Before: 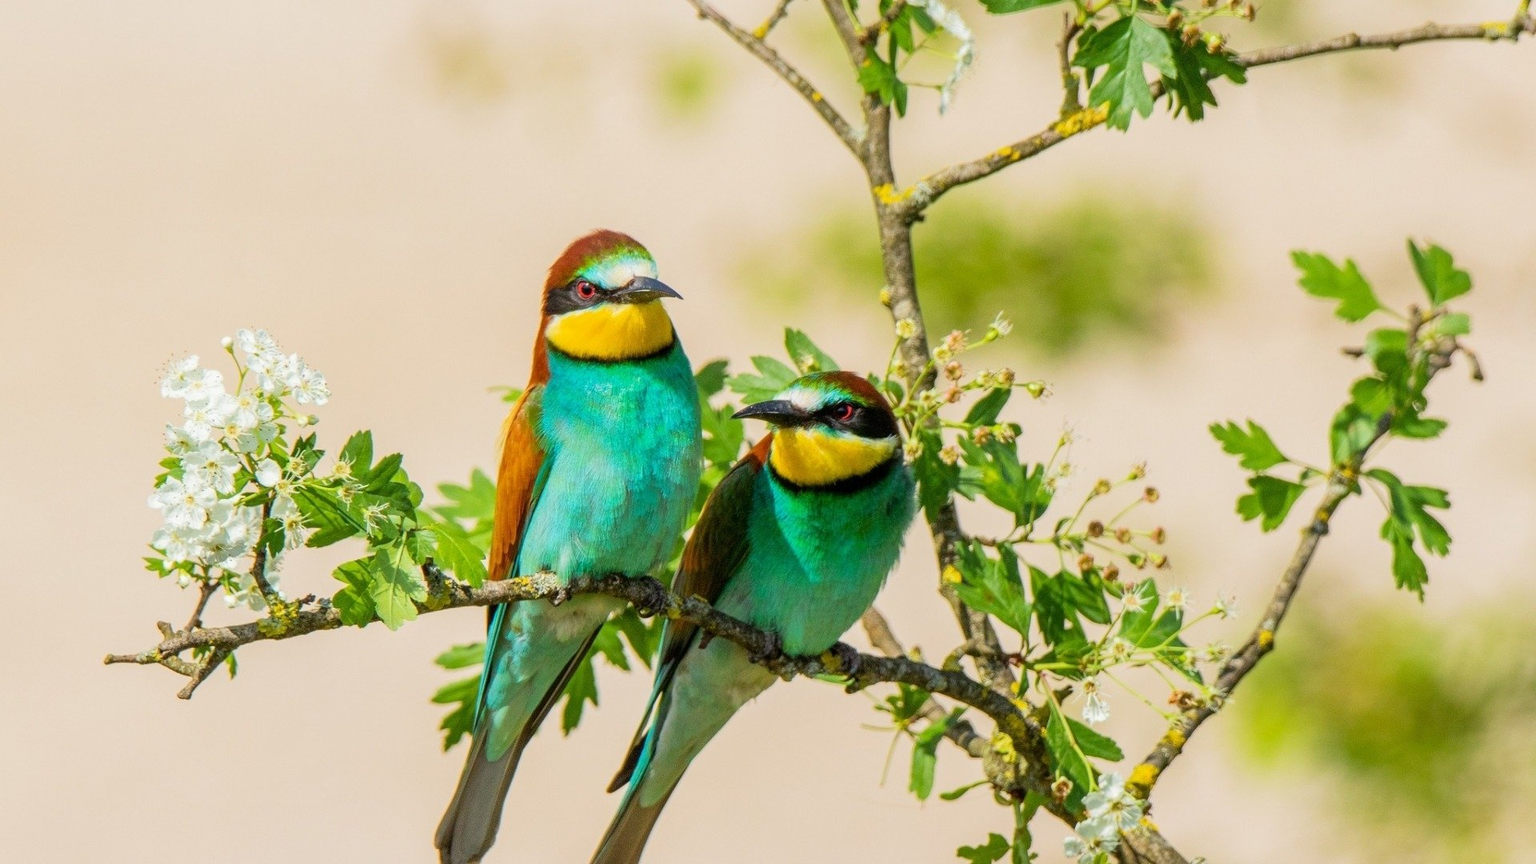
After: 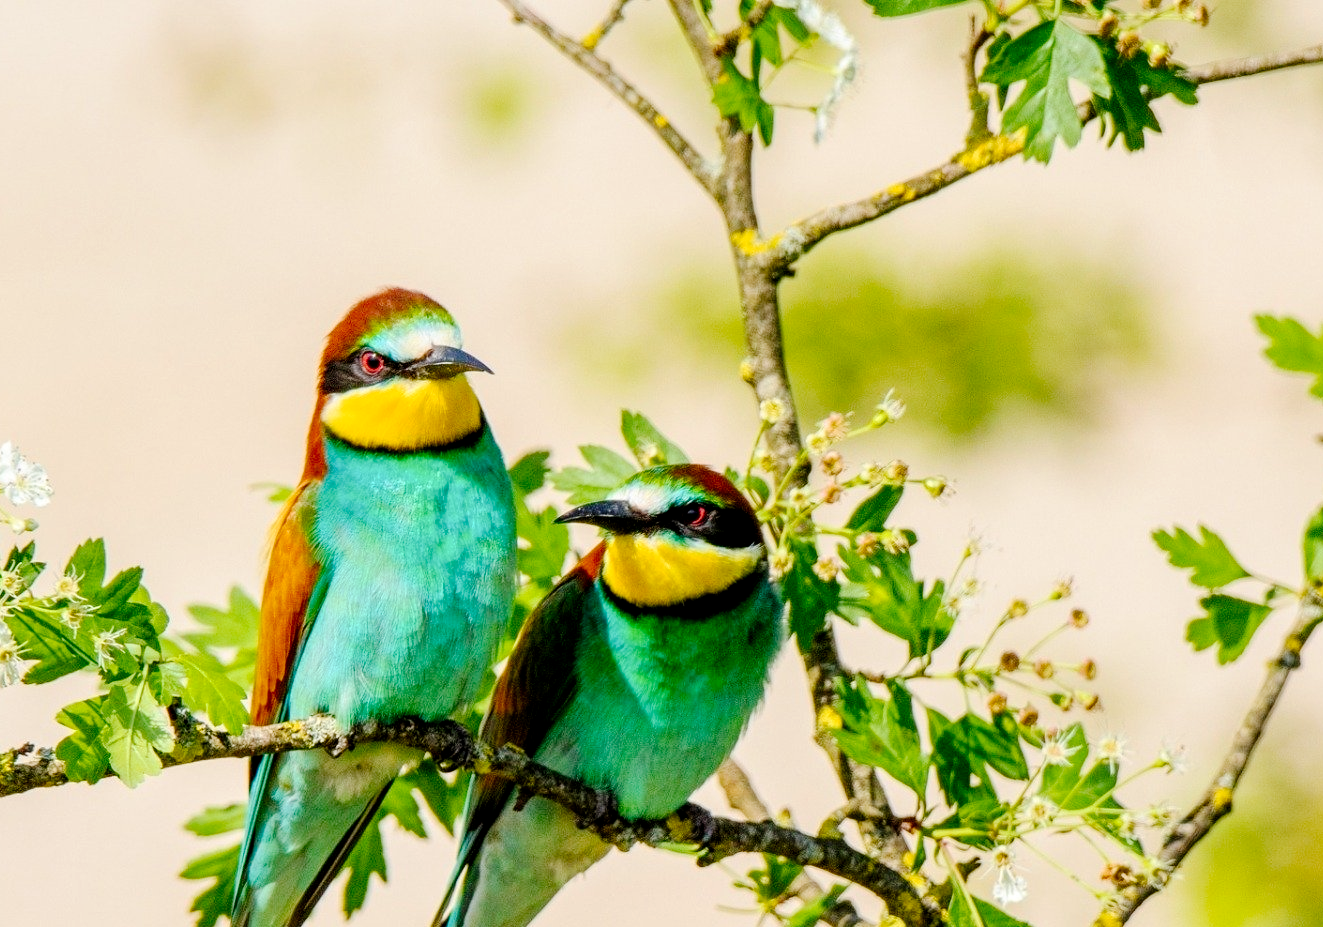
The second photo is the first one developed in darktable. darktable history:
local contrast: highlights 107%, shadows 100%, detail 119%, midtone range 0.2
tone curve: curves: ch0 [(0, 0) (0.003, 0) (0.011, 0.001) (0.025, 0.003) (0.044, 0.005) (0.069, 0.012) (0.1, 0.023) (0.136, 0.039) (0.177, 0.088) (0.224, 0.15) (0.277, 0.24) (0.335, 0.337) (0.399, 0.437) (0.468, 0.535) (0.543, 0.629) (0.623, 0.71) (0.709, 0.782) (0.801, 0.856) (0.898, 0.94) (1, 1)], preserve colors none
crop: left 18.765%, right 12.281%, bottom 14.101%
